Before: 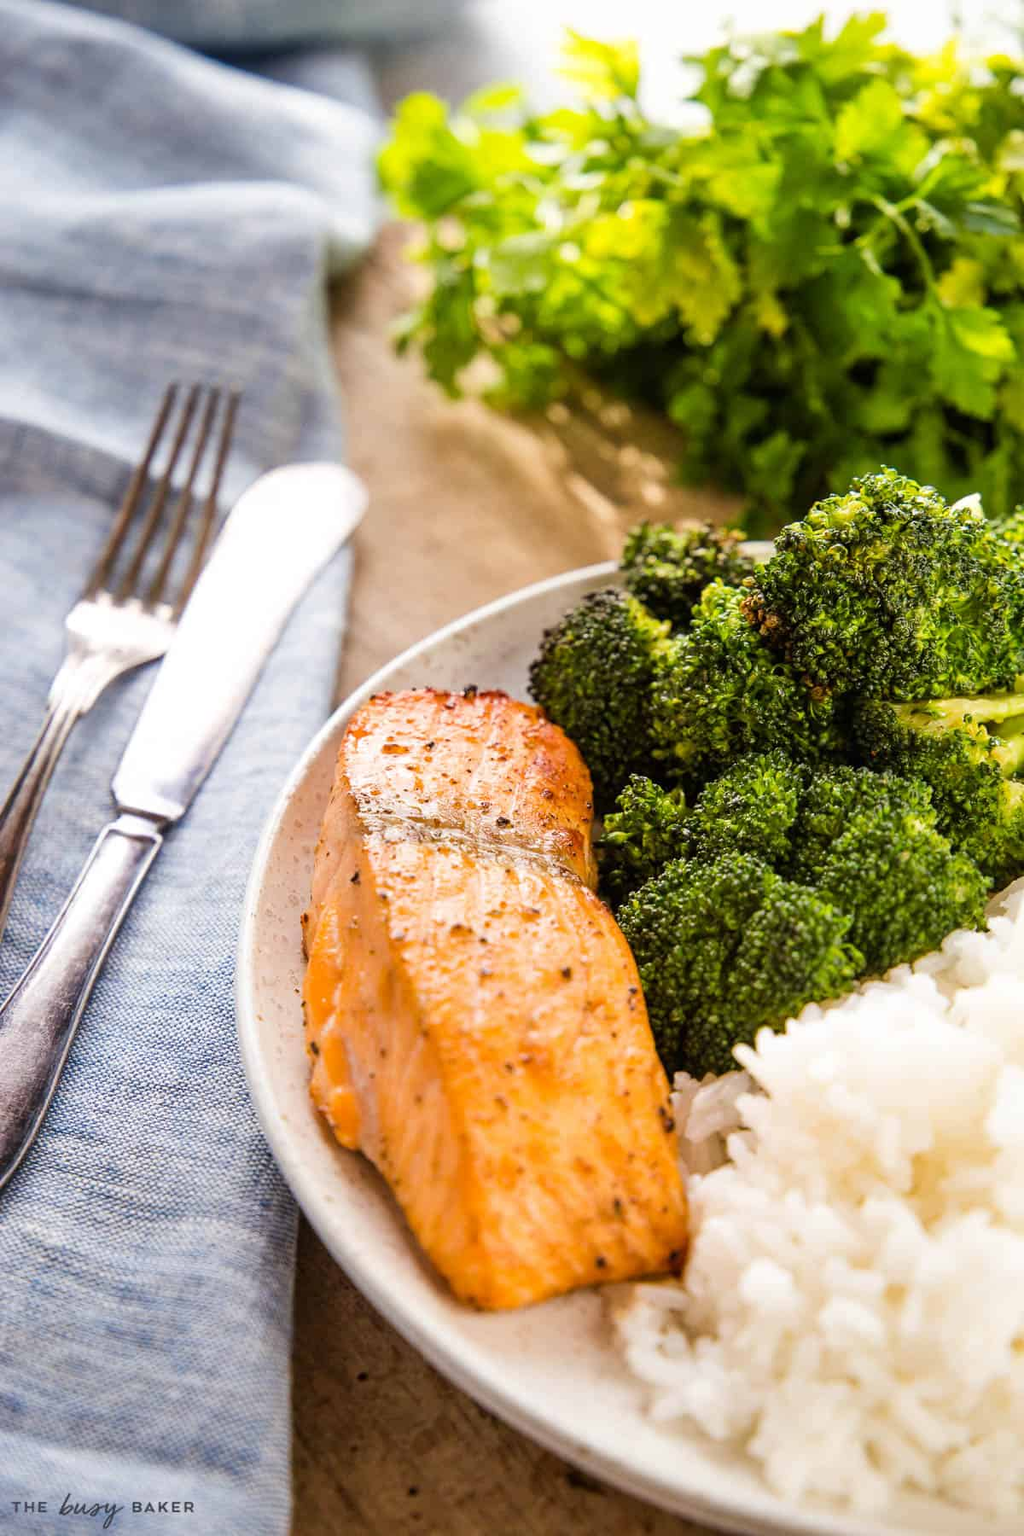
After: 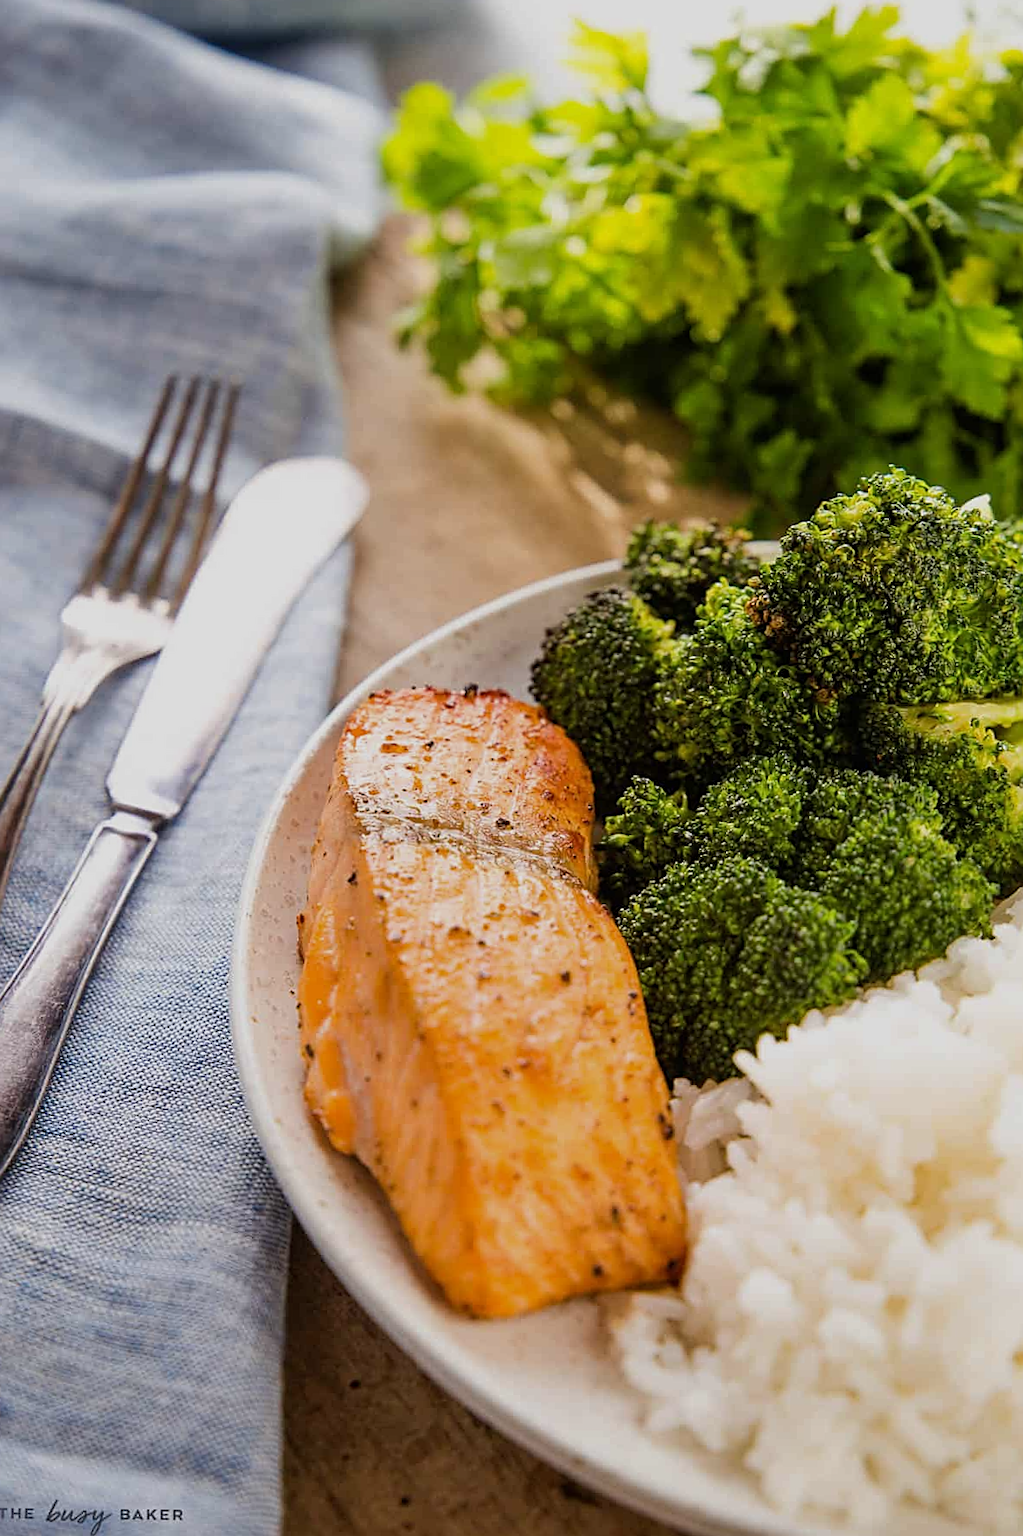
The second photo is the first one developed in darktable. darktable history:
crop and rotate: angle -0.537°
sharpen: on, module defaults
exposure: exposure -0.49 EV, compensate highlight preservation false
